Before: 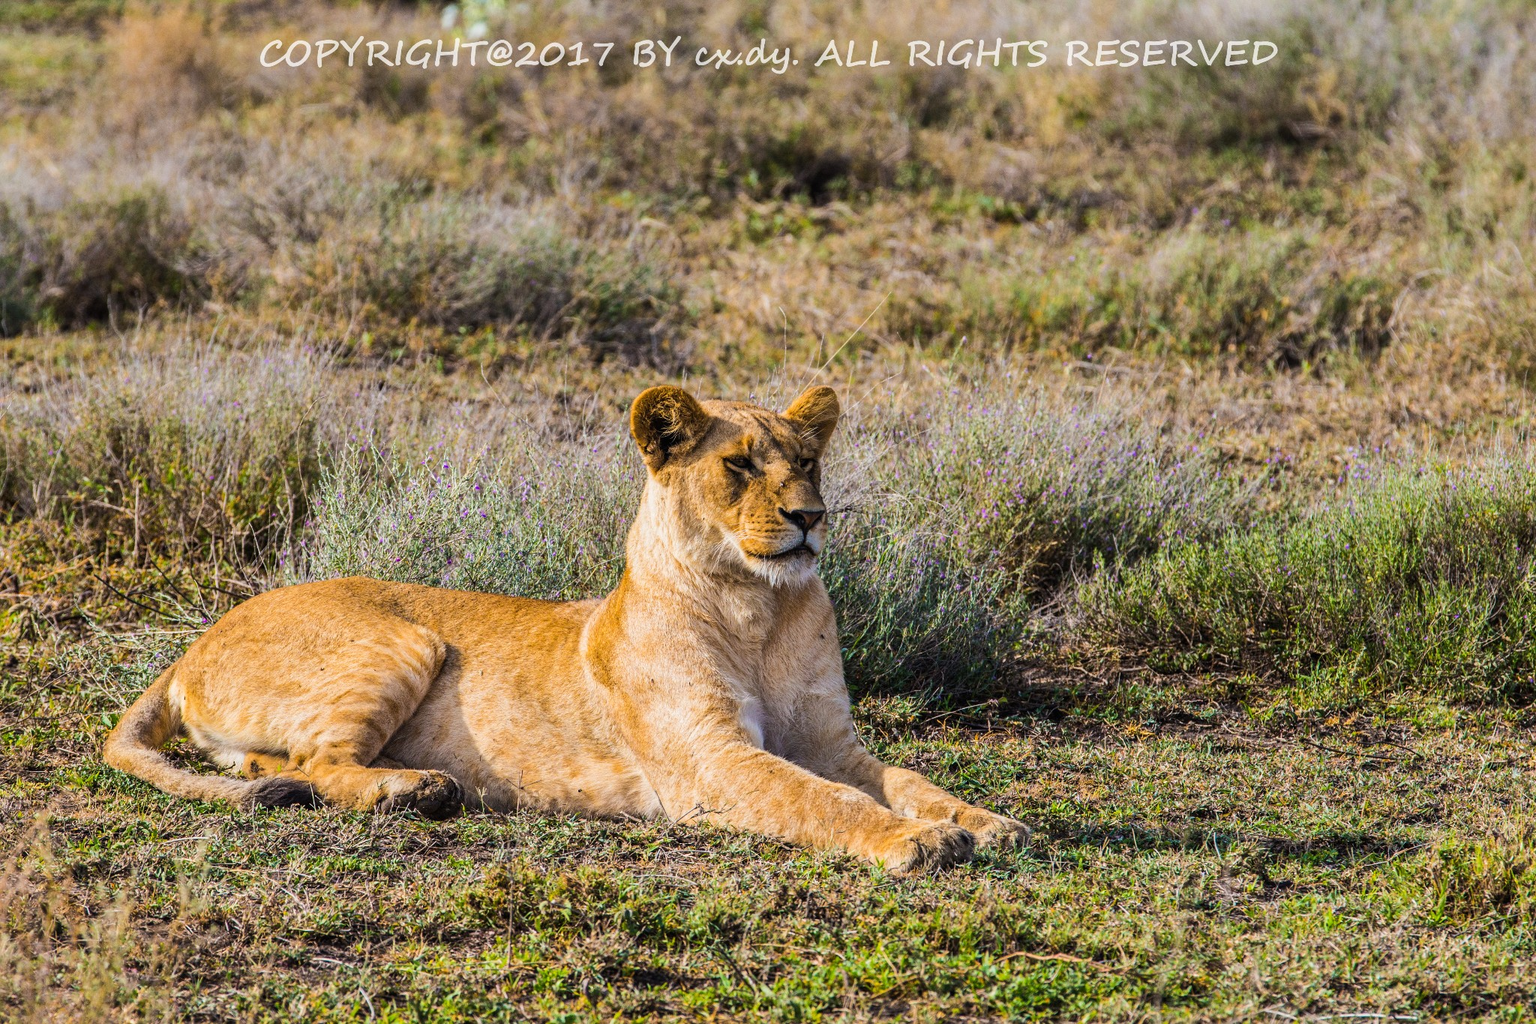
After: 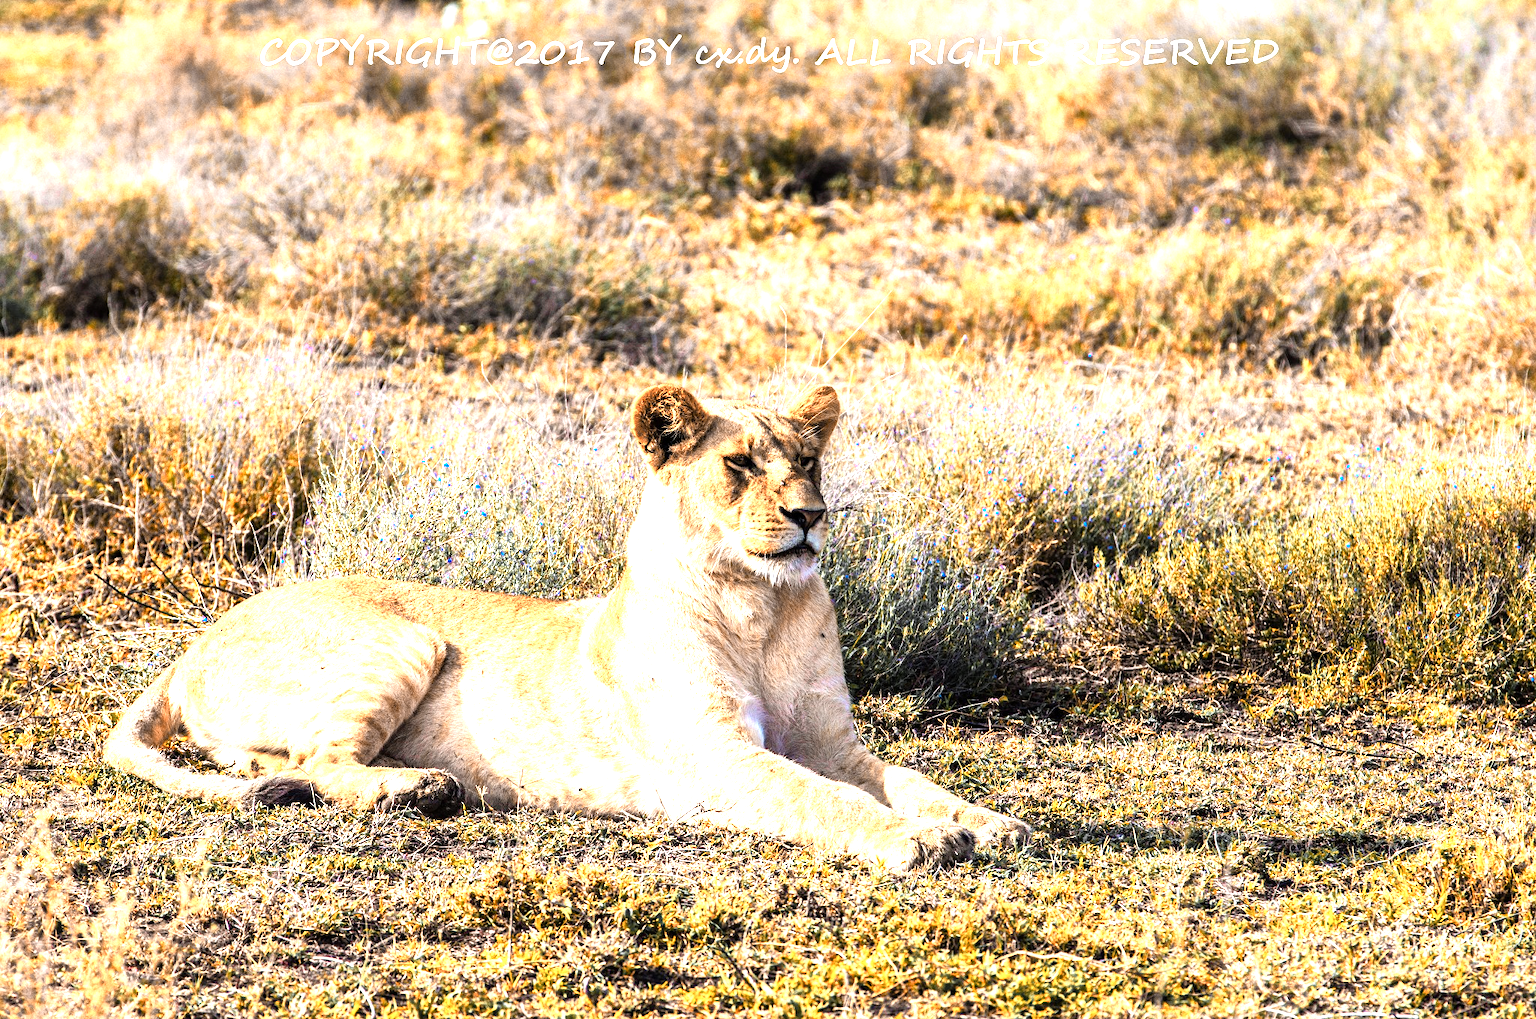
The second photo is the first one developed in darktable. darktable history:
exposure: black level correction 0.001, exposure 0.499 EV, compensate exposure bias true, compensate highlight preservation false
tone equalizer: -8 EV -0.763 EV, -7 EV -0.701 EV, -6 EV -0.635 EV, -5 EV -0.417 EV, -3 EV 0.39 EV, -2 EV 0.6 EV, -1 EV 0.692 EV, +0 EV 0.772 EV, mask exposure compensation -0.491 EV
crop: top 0.206%, bottom 0.19%
color zones: curves: ch0 [(0.009, 0.528) (0.136, 0.6) (0.255, 0.586) (0.39, 0.528) (0.522, 0.584) (0.686, 0.736) (0.849, 0.561)]; ch1 [(0.045, 0.781) (0.14, 0.416) (0.257, 0.695) (0.442, 0.032) (0.738, 0.338) (0.818, 0.632) (0.891, 0.741) (1, 0.704)]; ch2 [(0, 0.667) (0.141, 0.52) (0.26, 0.37) (0.474, 0.432) (0.743, 0.286)]
